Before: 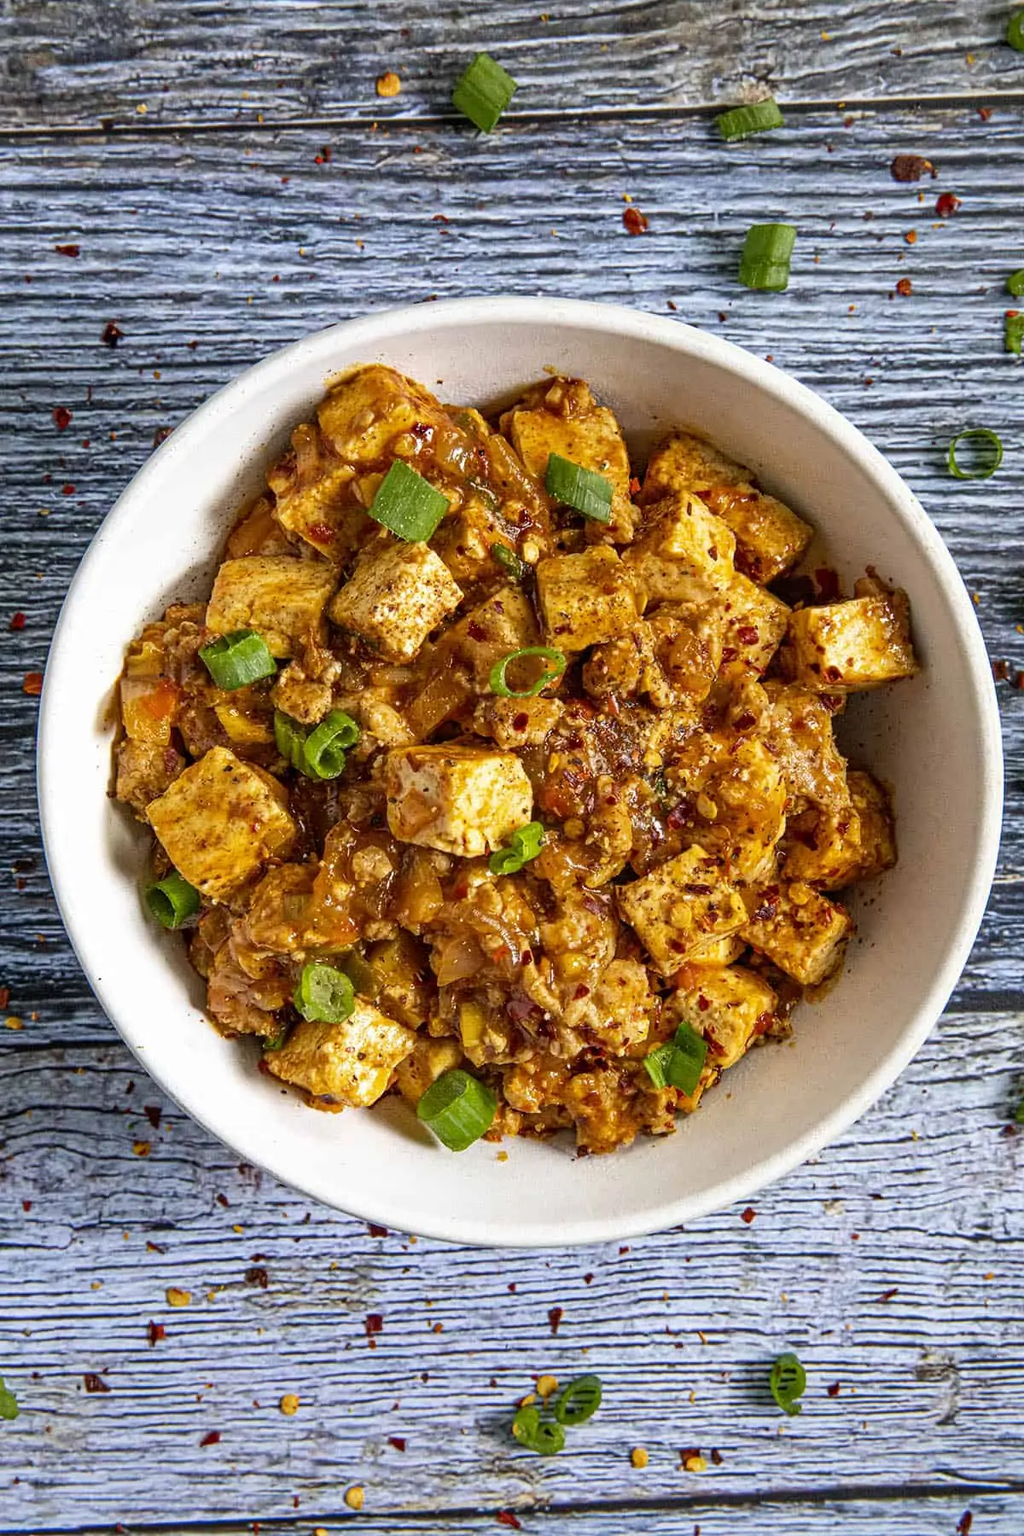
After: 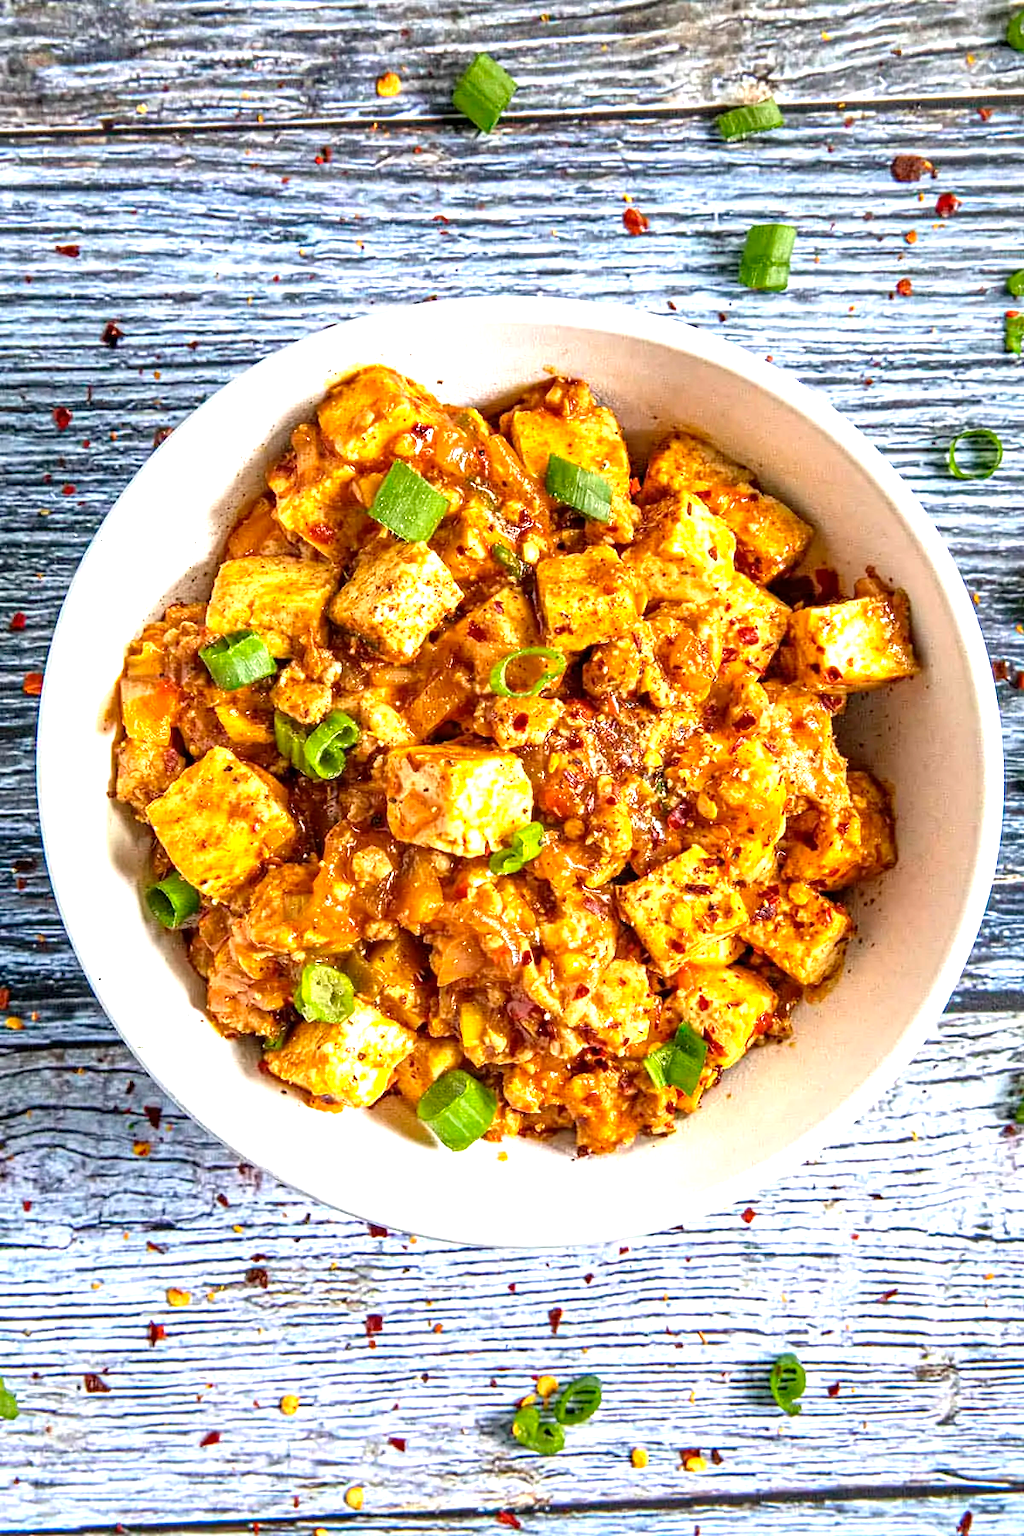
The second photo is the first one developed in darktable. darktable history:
exposure: exposure 1.165 EV, compensate exposure bias true, compensate highlight preservation false
